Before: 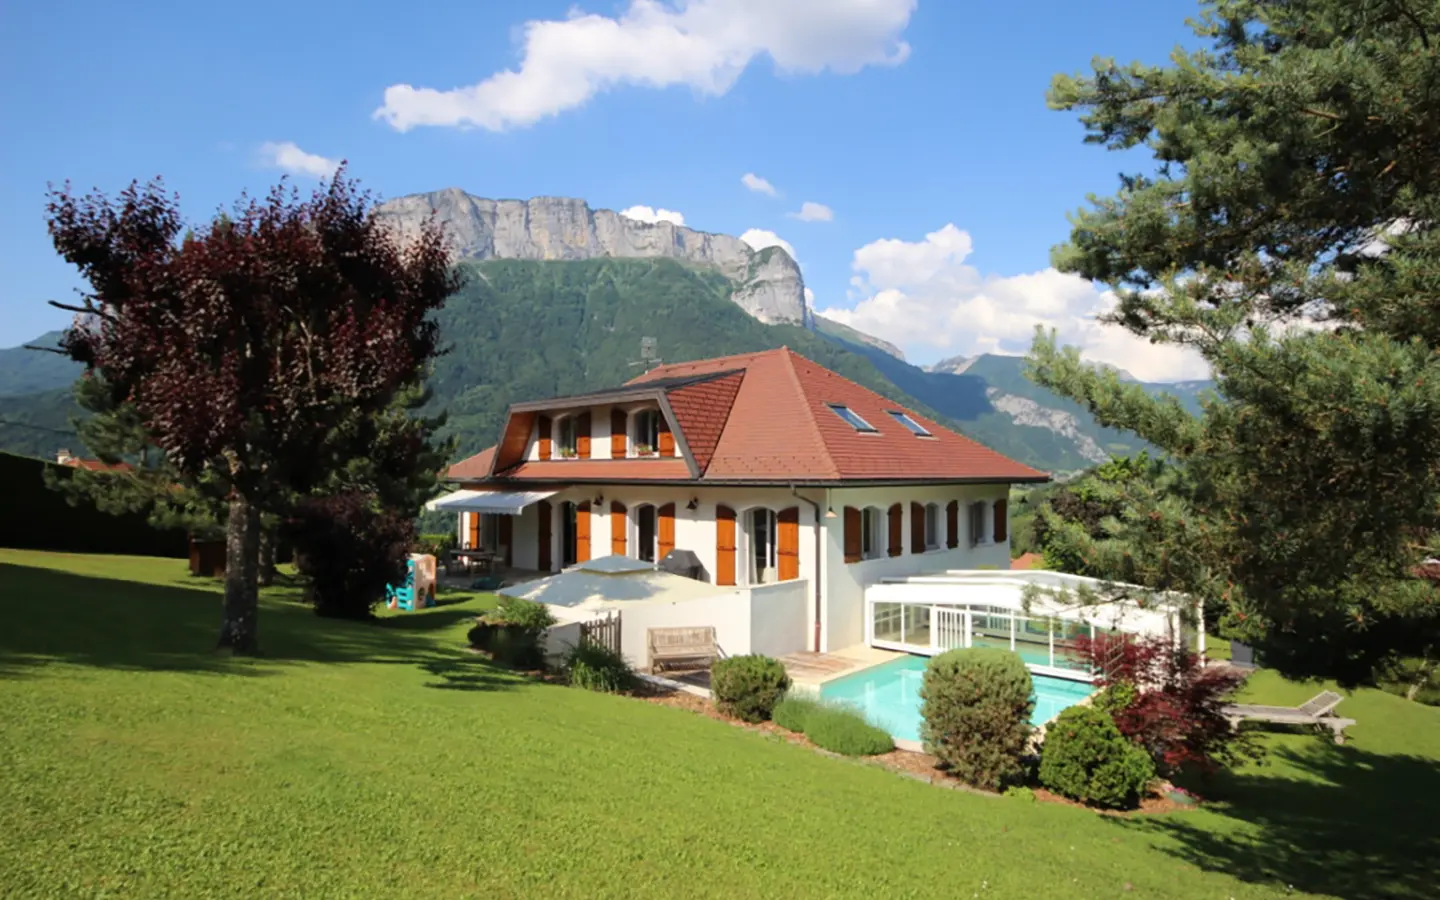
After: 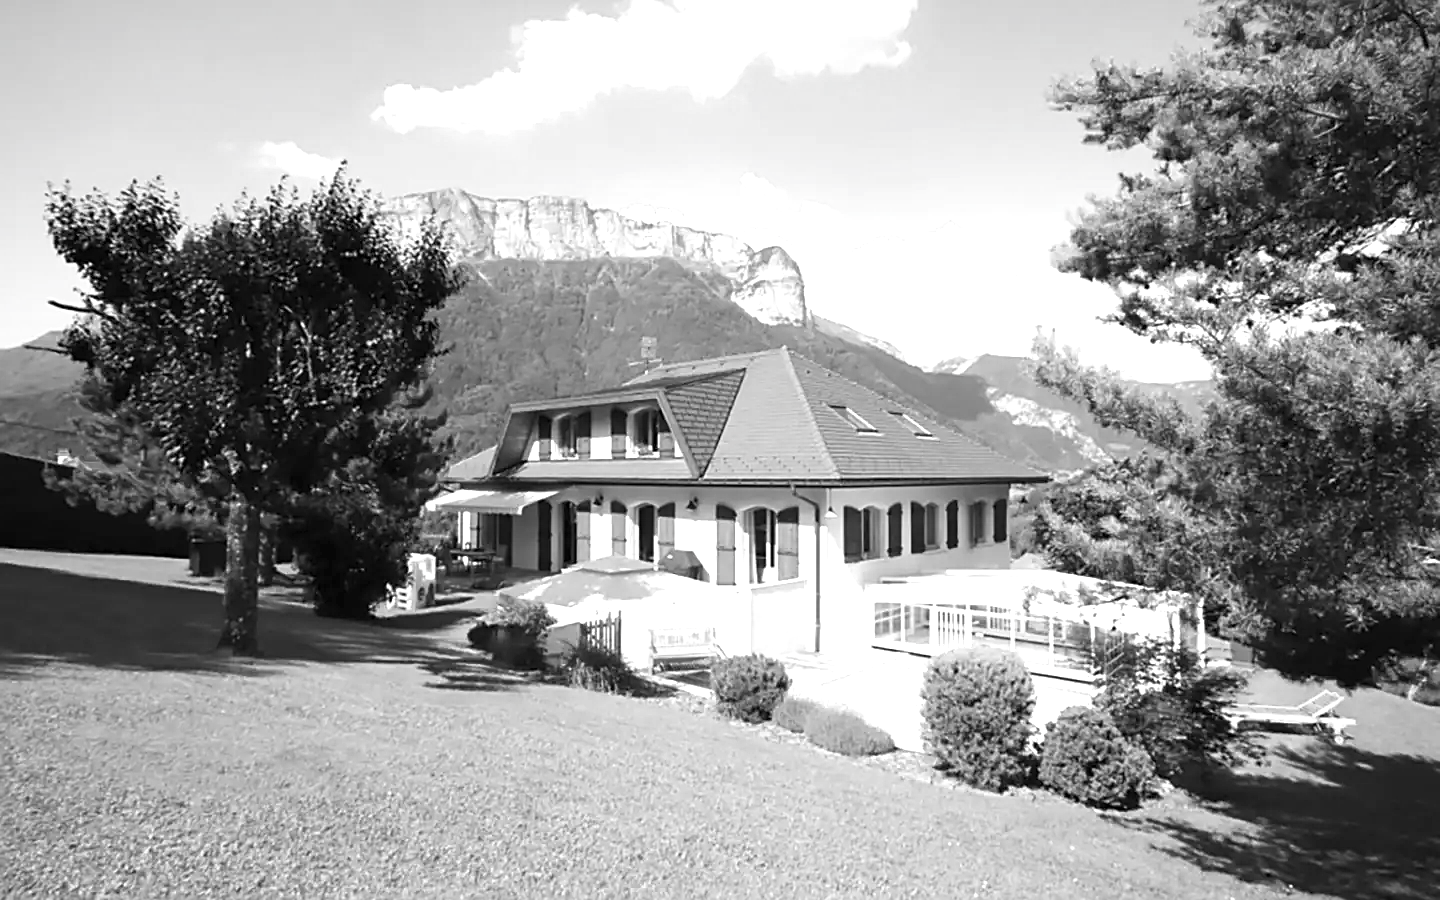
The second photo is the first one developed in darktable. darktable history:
exposure: exposure 1 EV, compensate exposure bias true, compensate highlight preservation false
contrast brightness saturation: saturation -0.999
sharpen: on, module defaults
